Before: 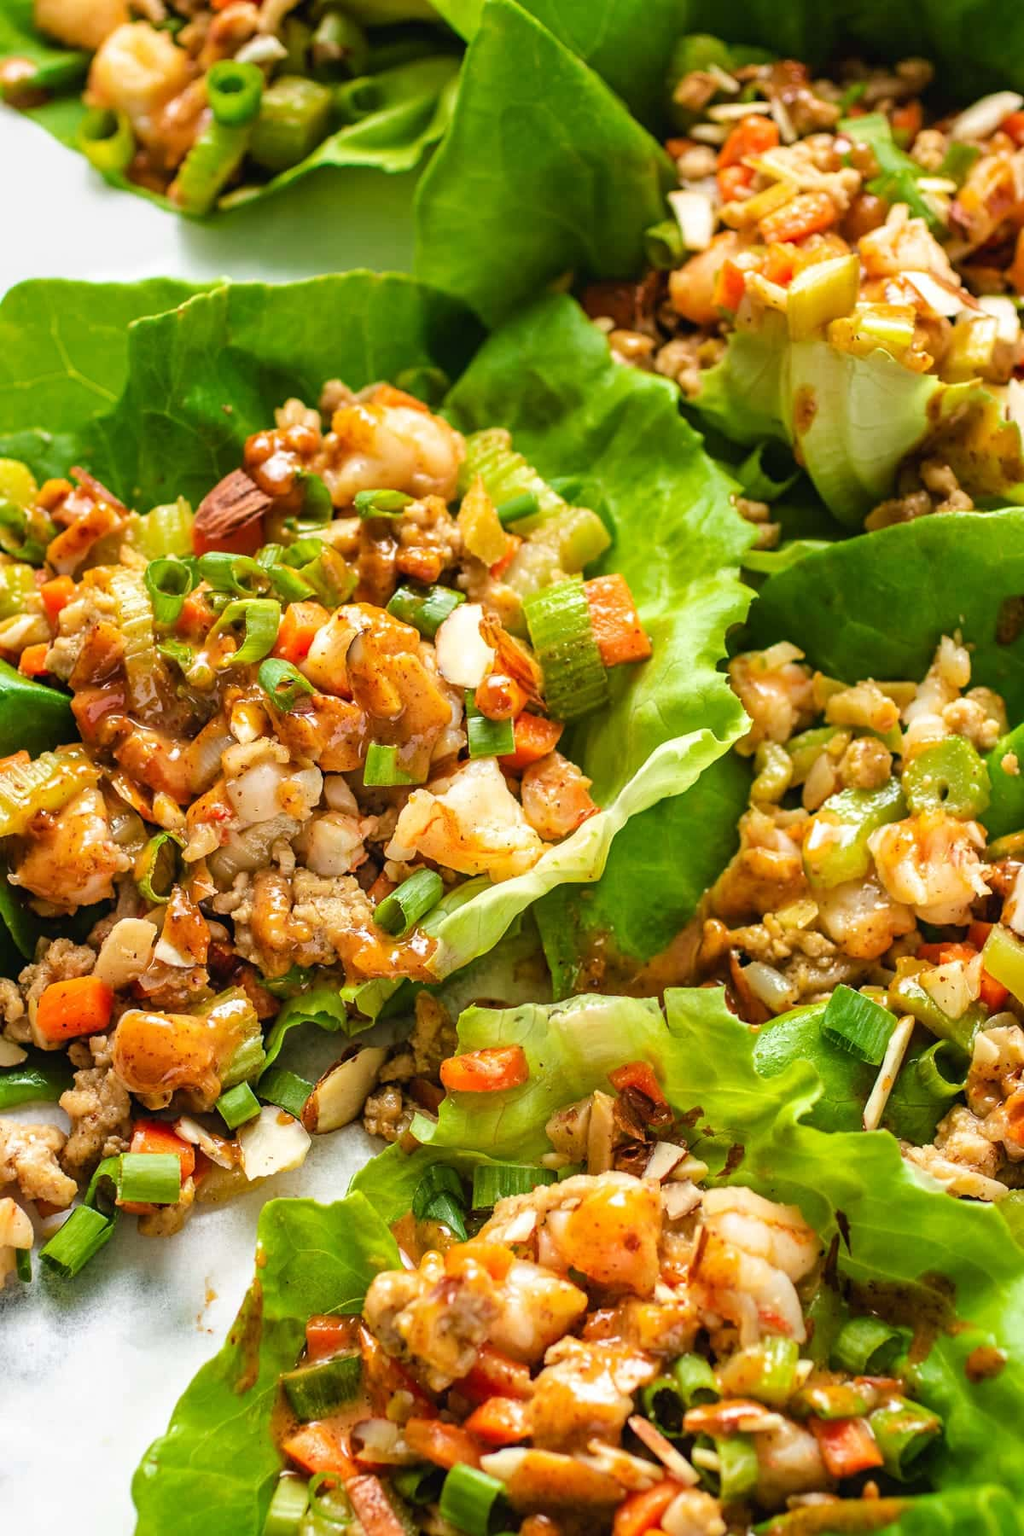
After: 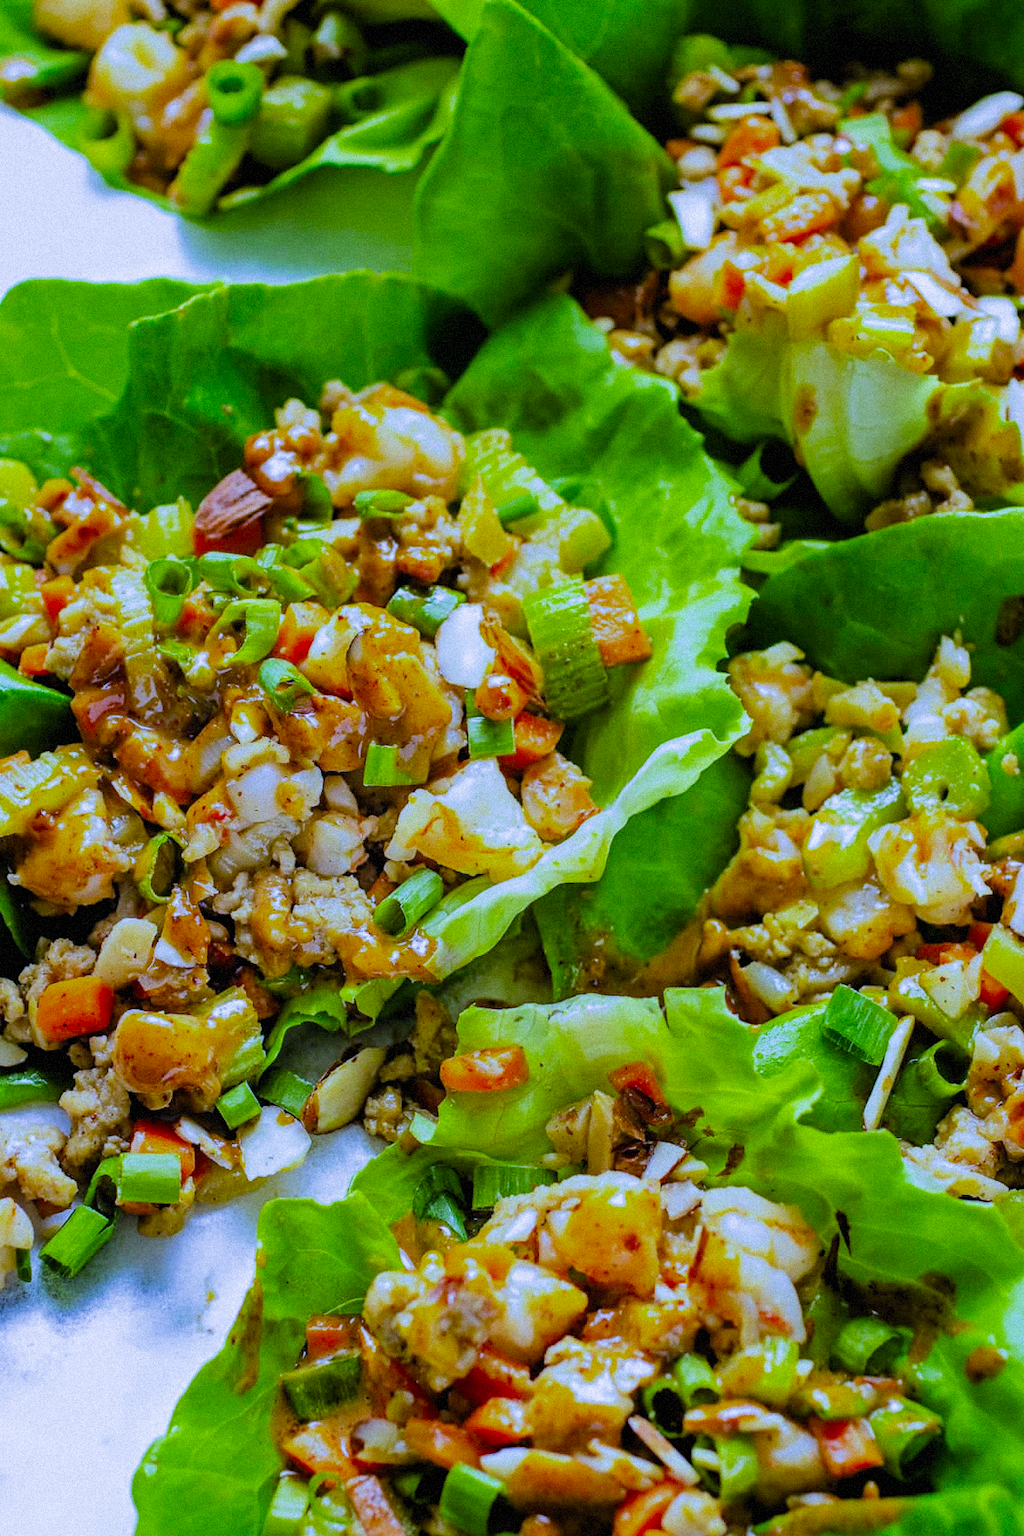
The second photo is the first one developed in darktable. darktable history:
white balance: red 0.766, blue 1.537
grain: mid-tones bias 0%
filmic rgb: black relative exposure -7.75 EV, white relative exposure 4.4 EV, threshold 3 EV, hardness 3.76, latitude 38.11%, contrast 0.966, highlights saturation mix 10%, shadows ↔ highlights balance 4.59%, color science v4 (2020), enable highlight reconstruction true
